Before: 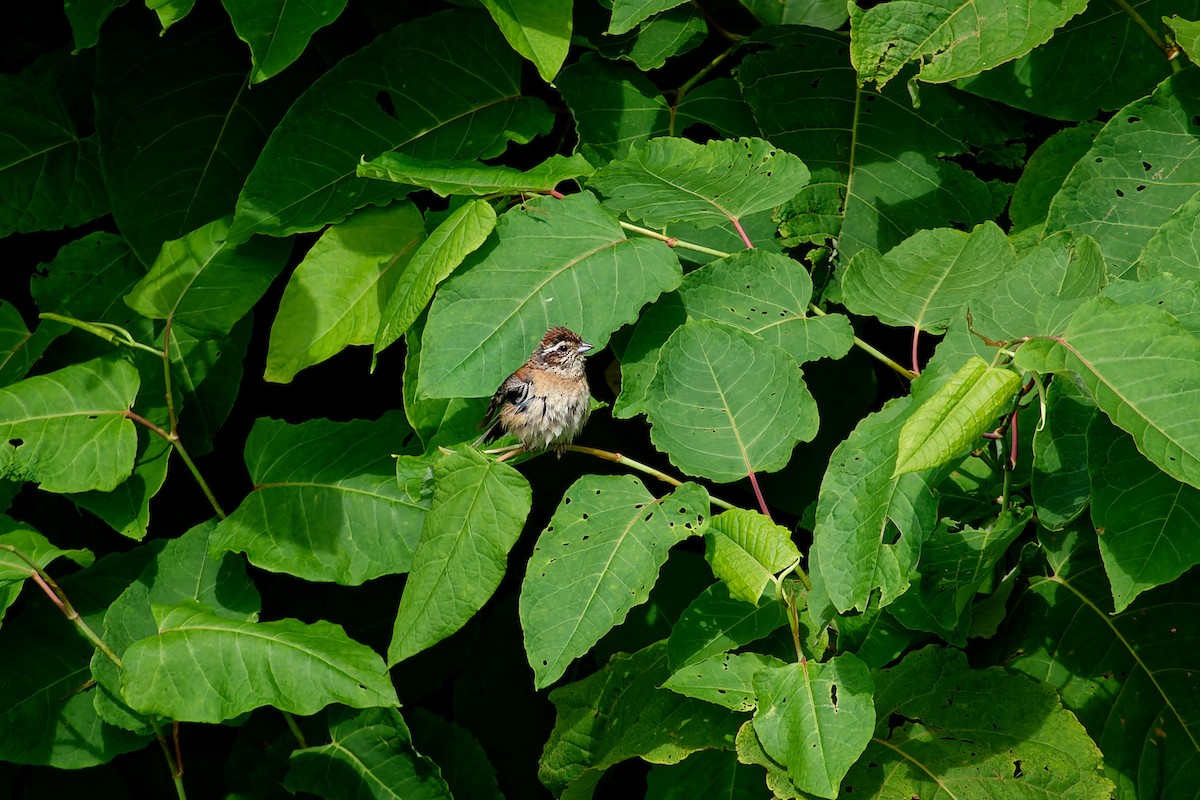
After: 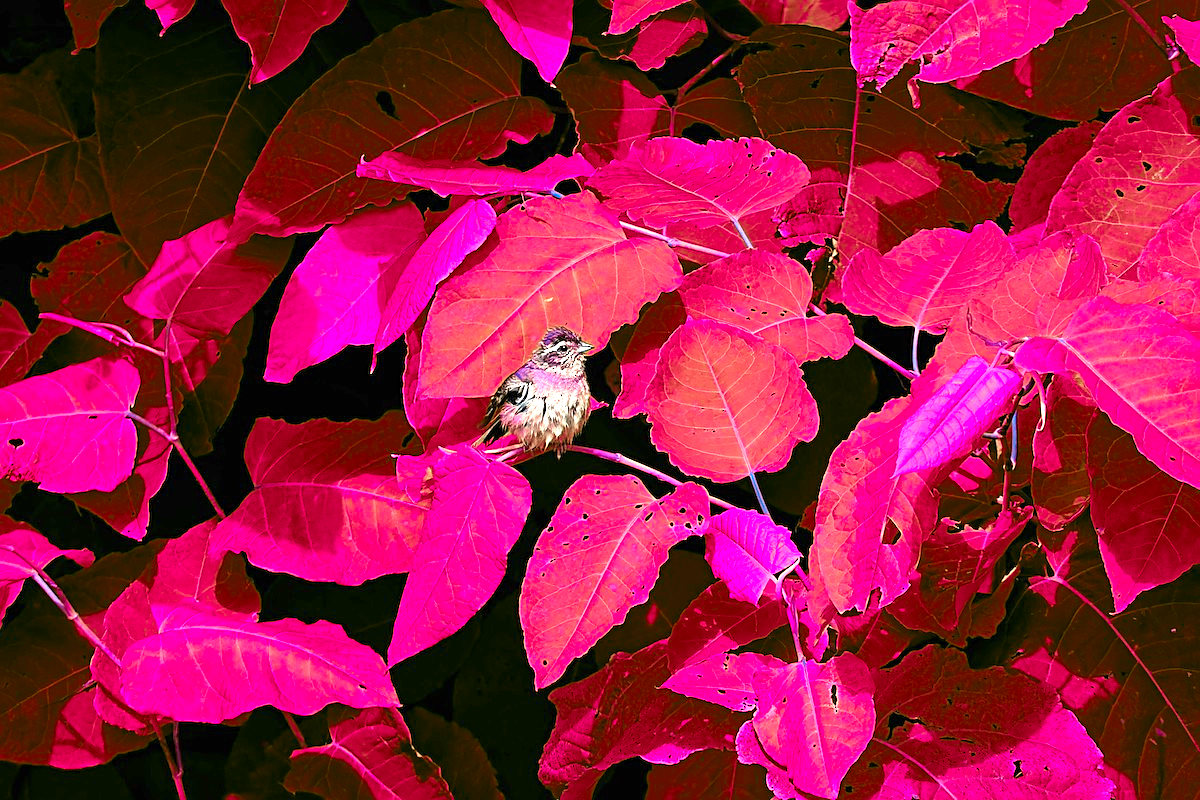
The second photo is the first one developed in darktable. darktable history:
sharpen: on, module defaults
exposure: black level correction 0, exposure 1.404 EV, compensate exposure bias true, compensate highlight preservation false
color zones: curves: ch0 [(0.826, 0.353)]; ch1 [(0.242, 0.647) (0.889, 0.342)]; ch2 [(0.246, 0.089) (0.969, 0.068)]
